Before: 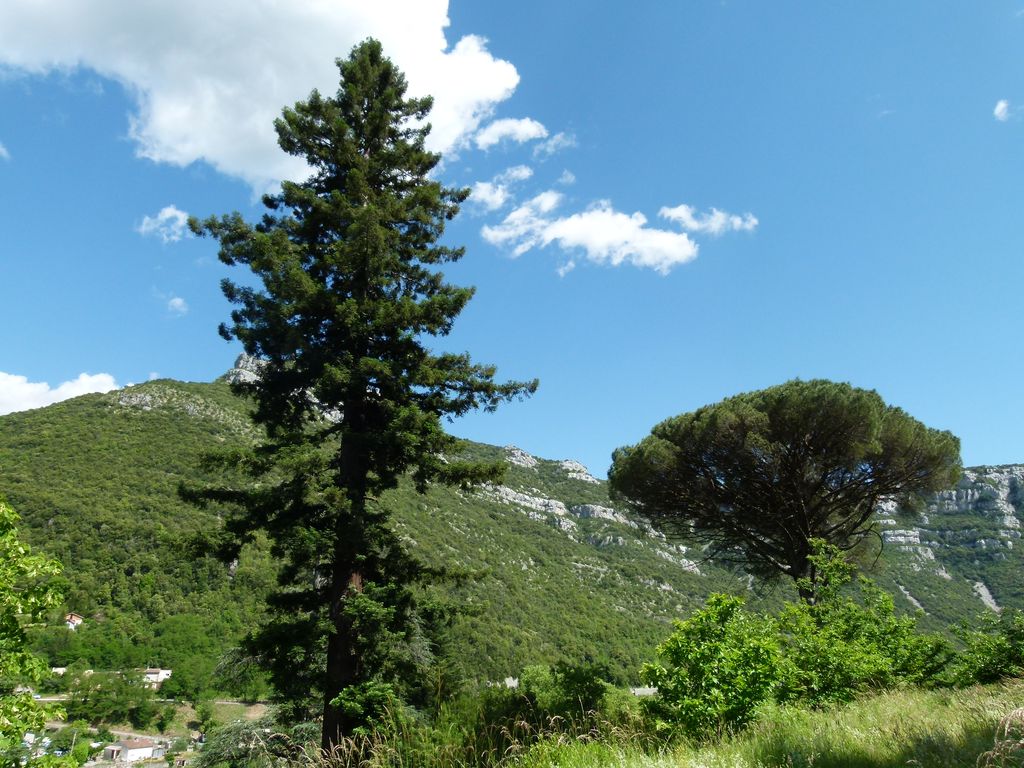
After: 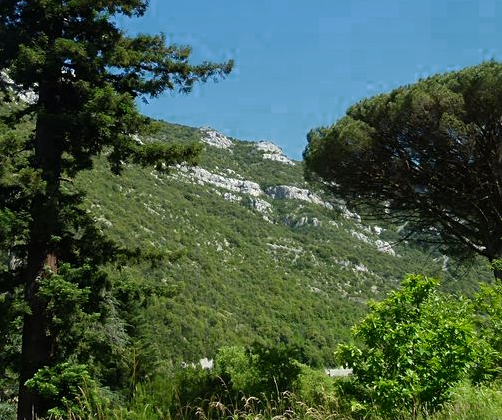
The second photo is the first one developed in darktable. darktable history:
crop: left 29.791%, top 41.574%, right 21.145%, bottom 3.471%
sharpen: amount 0.203
color zones: curves: ch0 [(0.25, 0.5) (0.636, 0.25) (0.75, 0.5)]
